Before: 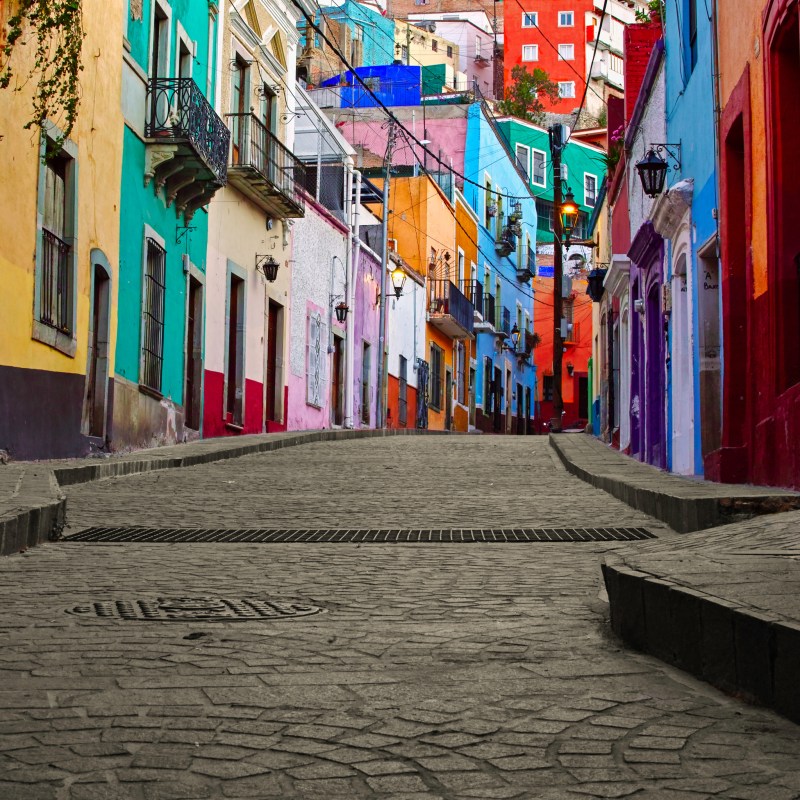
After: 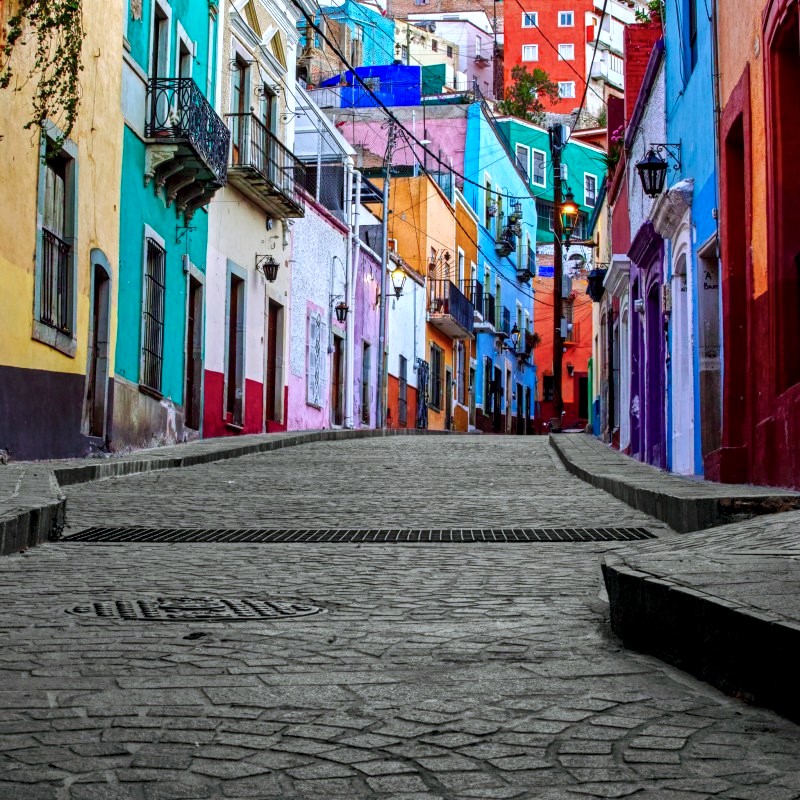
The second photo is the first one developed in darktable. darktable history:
color calibration: x 0.38, y 0.39, temperature 4086.04 K
local contrast: detail 142%
